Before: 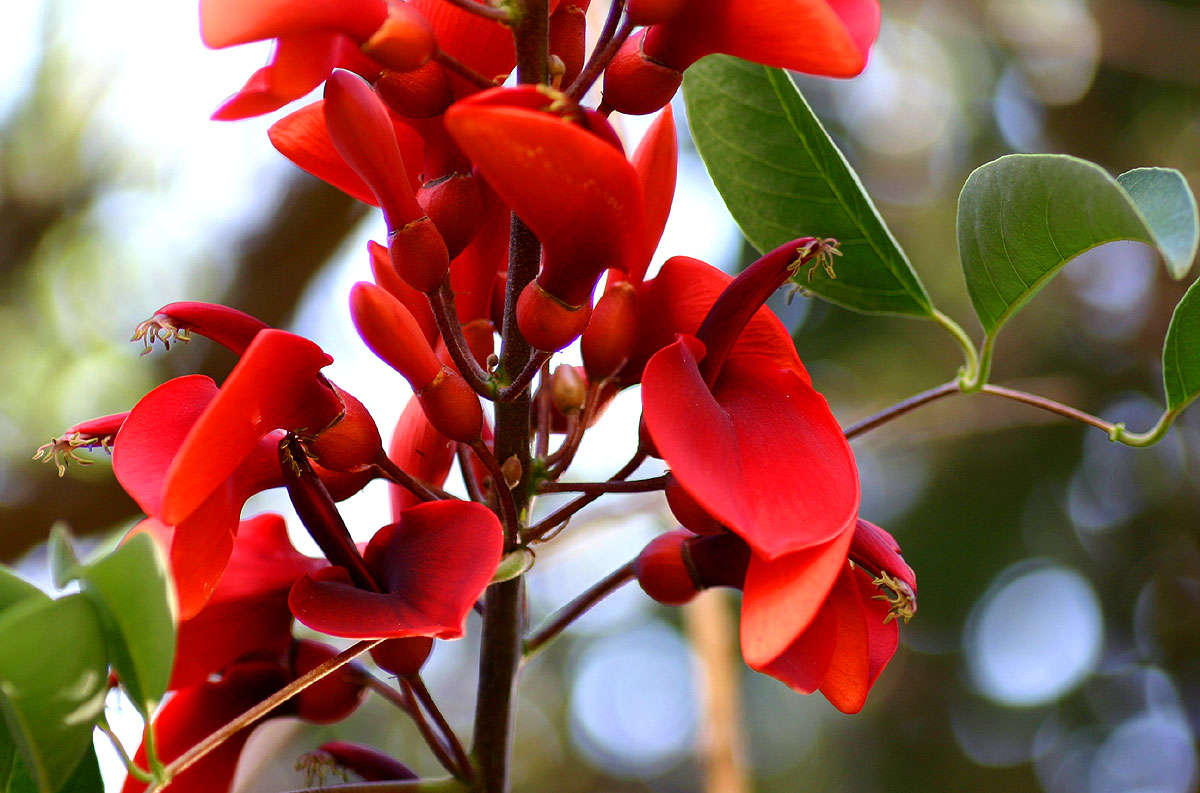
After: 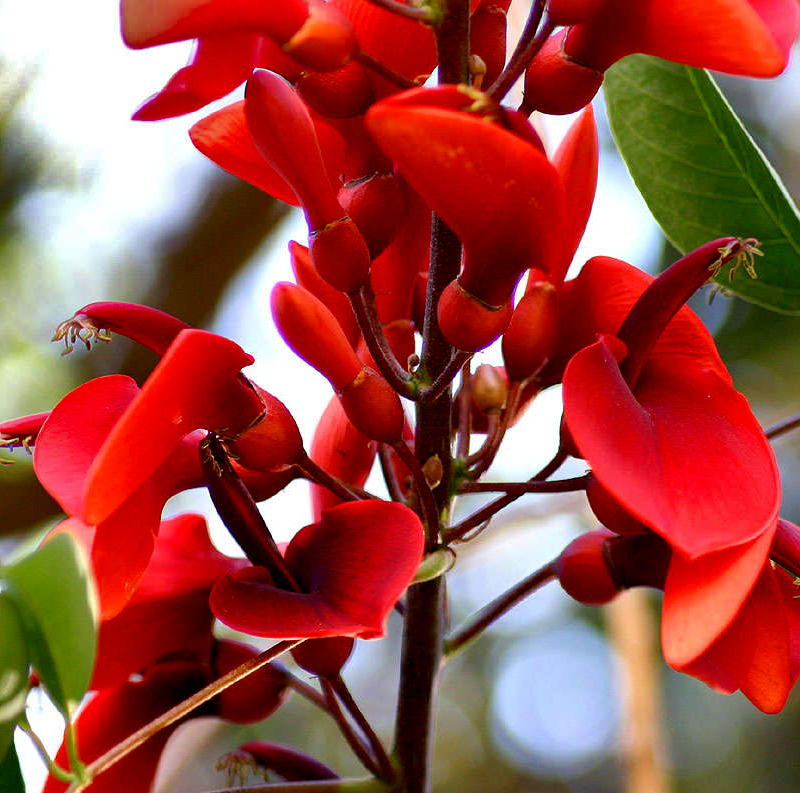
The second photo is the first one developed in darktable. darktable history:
exposure: black level correction 0.005, exposure 0.014 EV, compensate highlight preservation false
crop and rotate: left 6.617%, right 26.717%
shadows and highlights: shadows 20.91, highlights -82.73, soften with gaussian
